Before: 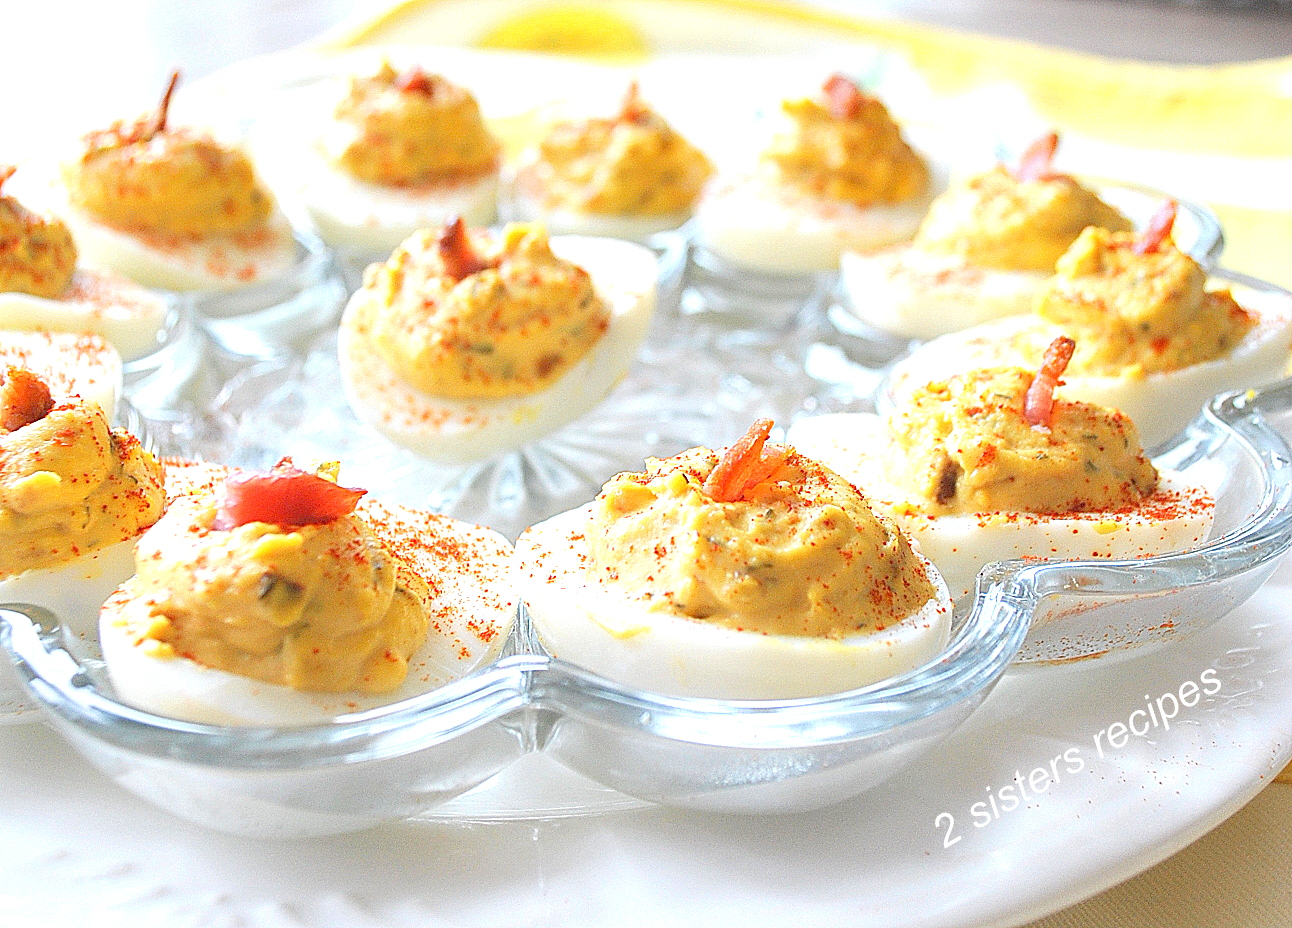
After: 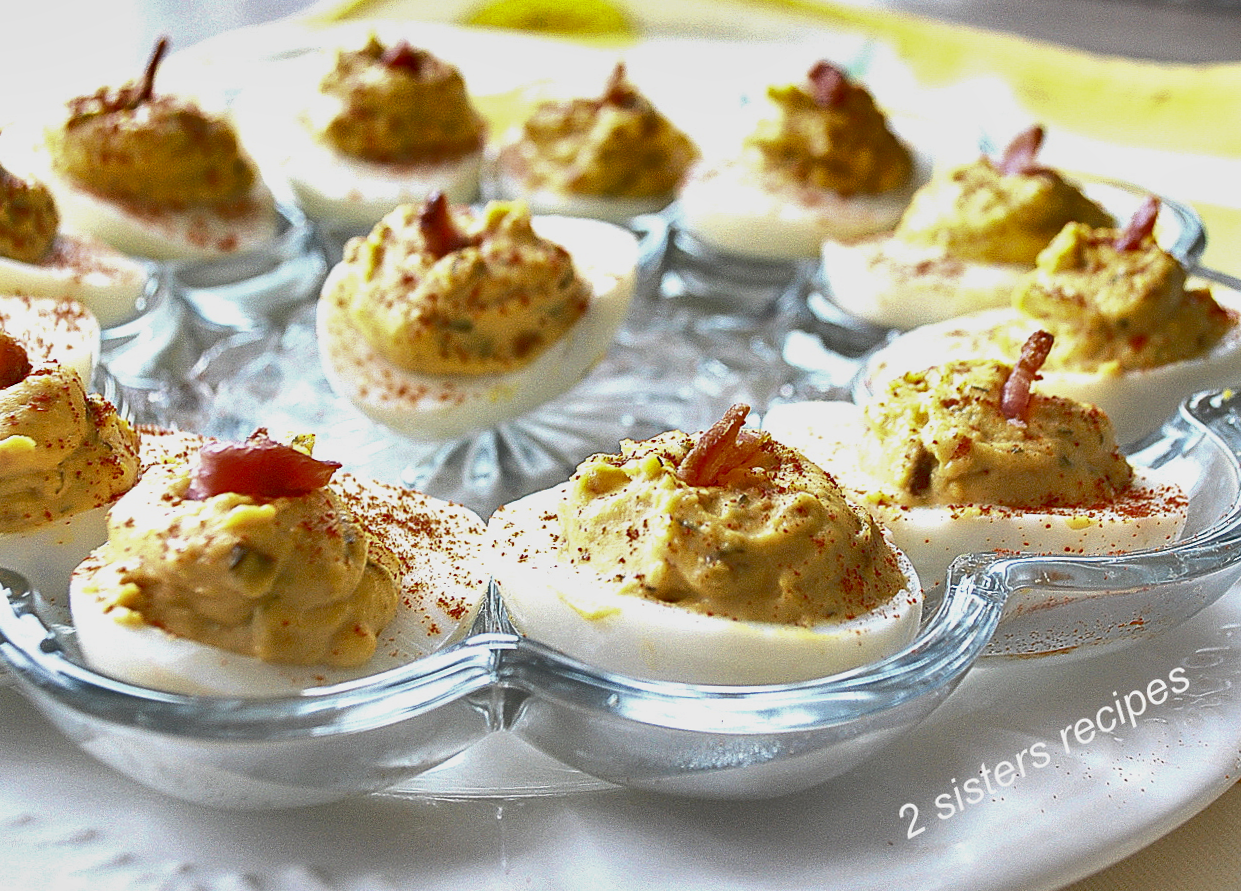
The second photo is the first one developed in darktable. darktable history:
crop and rotate: angle -1.69°
tone curve: curves: ch0 [(0, 0) (0.003, 0.019) (0.011, 0.019) (0.025, 0.023) (0.044, 0.032) (0.069, 0.046) (0.1, 0.073) (0.136, 0.129) (0.177, 0.207) (0.224, 0.295) (0.277, 0.394) (0.335, 0.48) (0.399, 0.524) (0.468, 0.575) (0.543, 0.628) (0.623, 0.684) (0.709, 0.739) (0.801, 0.808) (0.898, 0.9) (1, 1)], preserve colors none
shadows and highlights: white point adjustment -3.64, highlights -63.34, highlights color adjustment 42%, soften with gaussian
